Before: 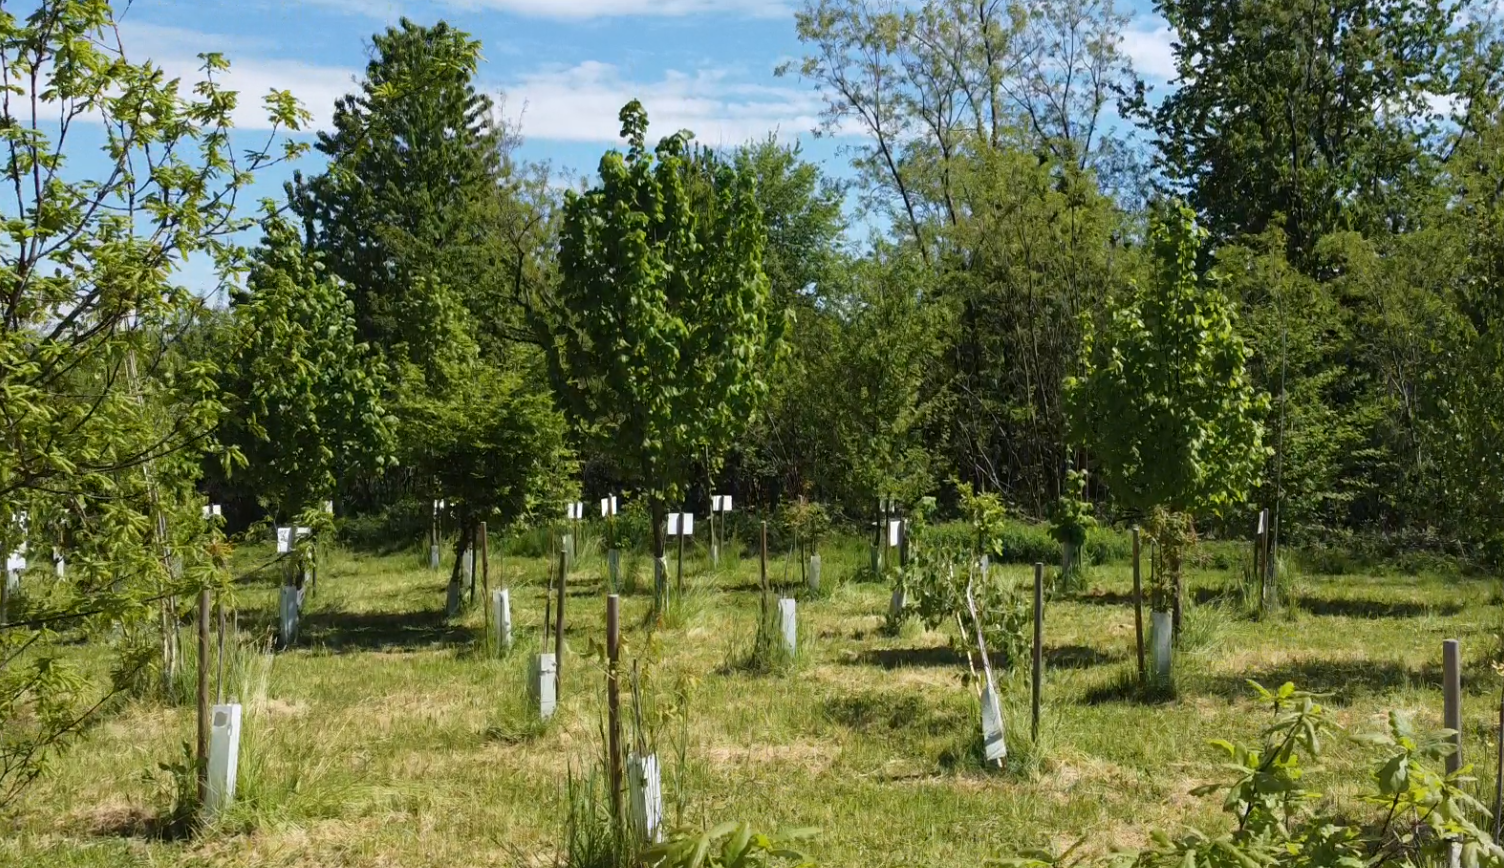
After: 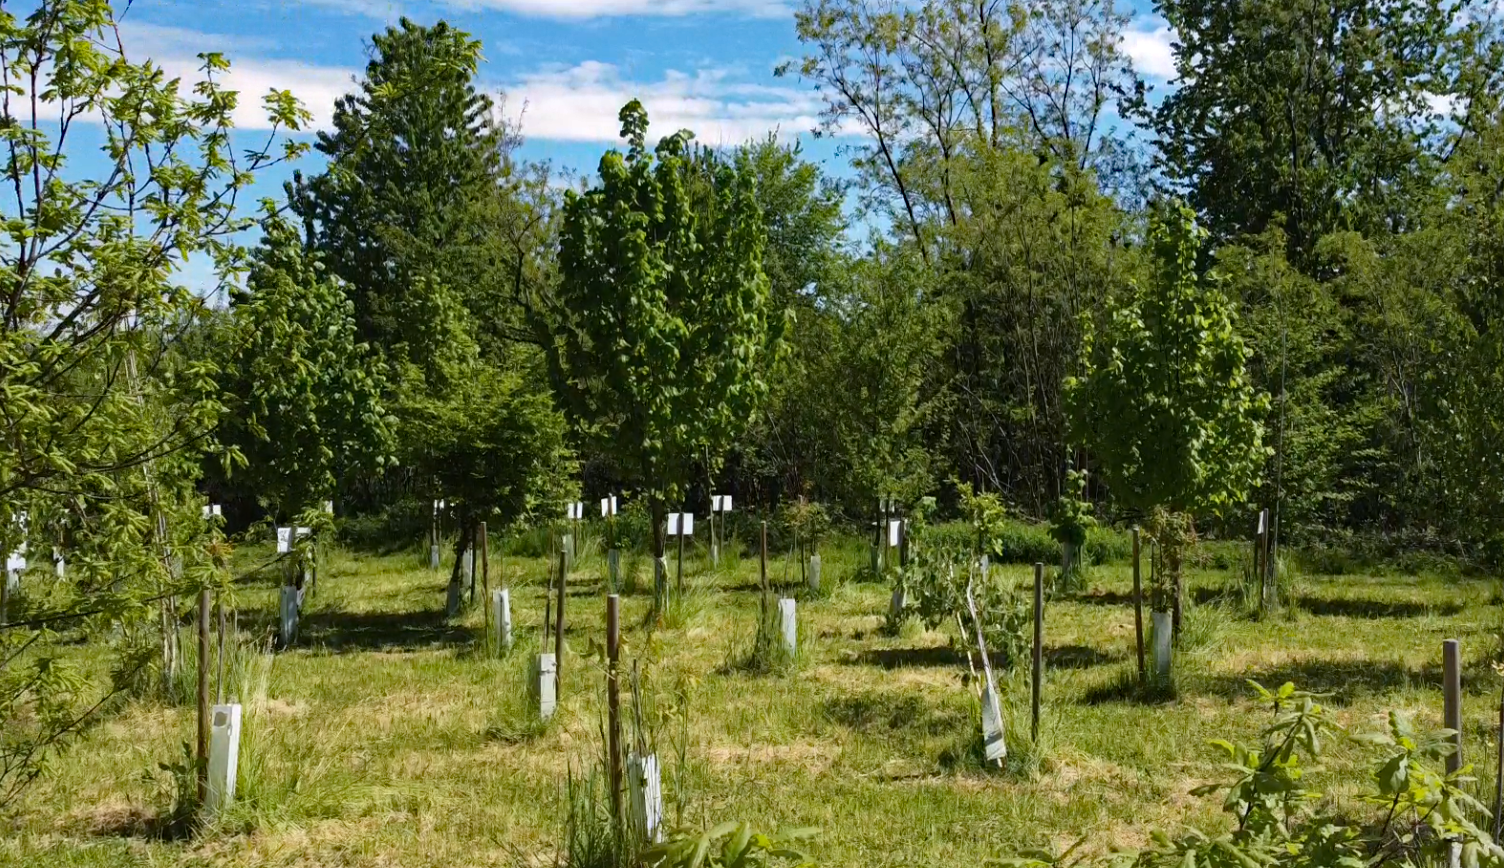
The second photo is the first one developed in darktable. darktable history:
haze removal: strength 0.5, distance 0.43, compatibility mode true, adaptive false
exposure: exposure -0.157 EV, compensate highlight preservation false
white balance: red 0.988, blue 1.017
contrast brightness saturation: contrast 0.1, brightness 0.02, saturation 0.02
